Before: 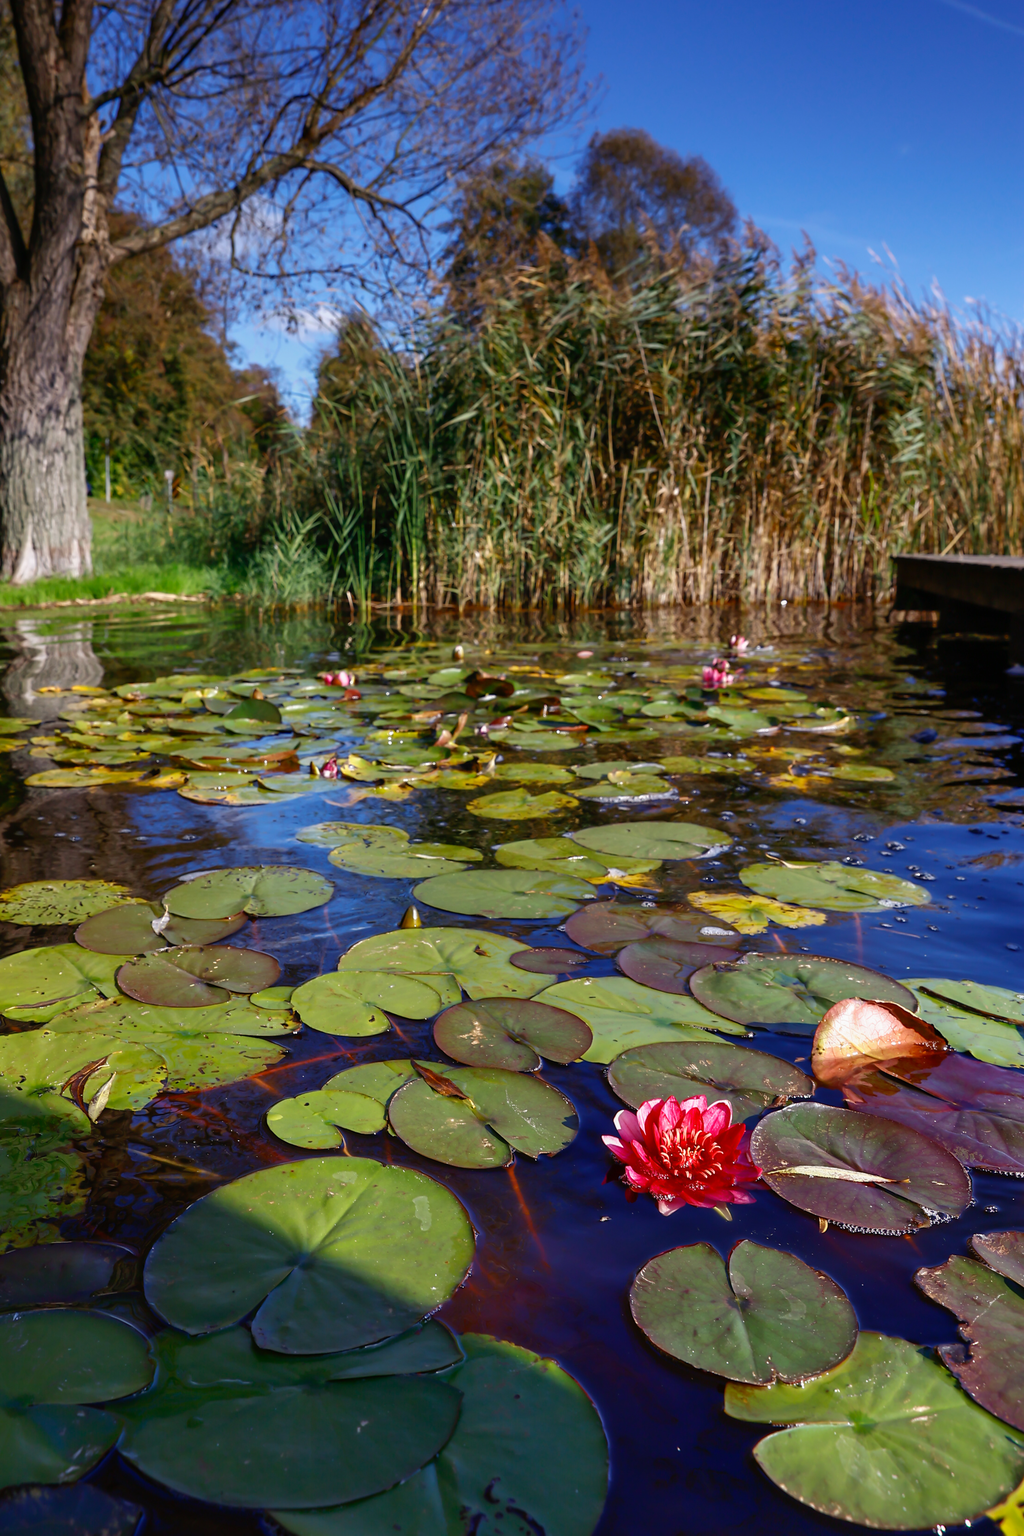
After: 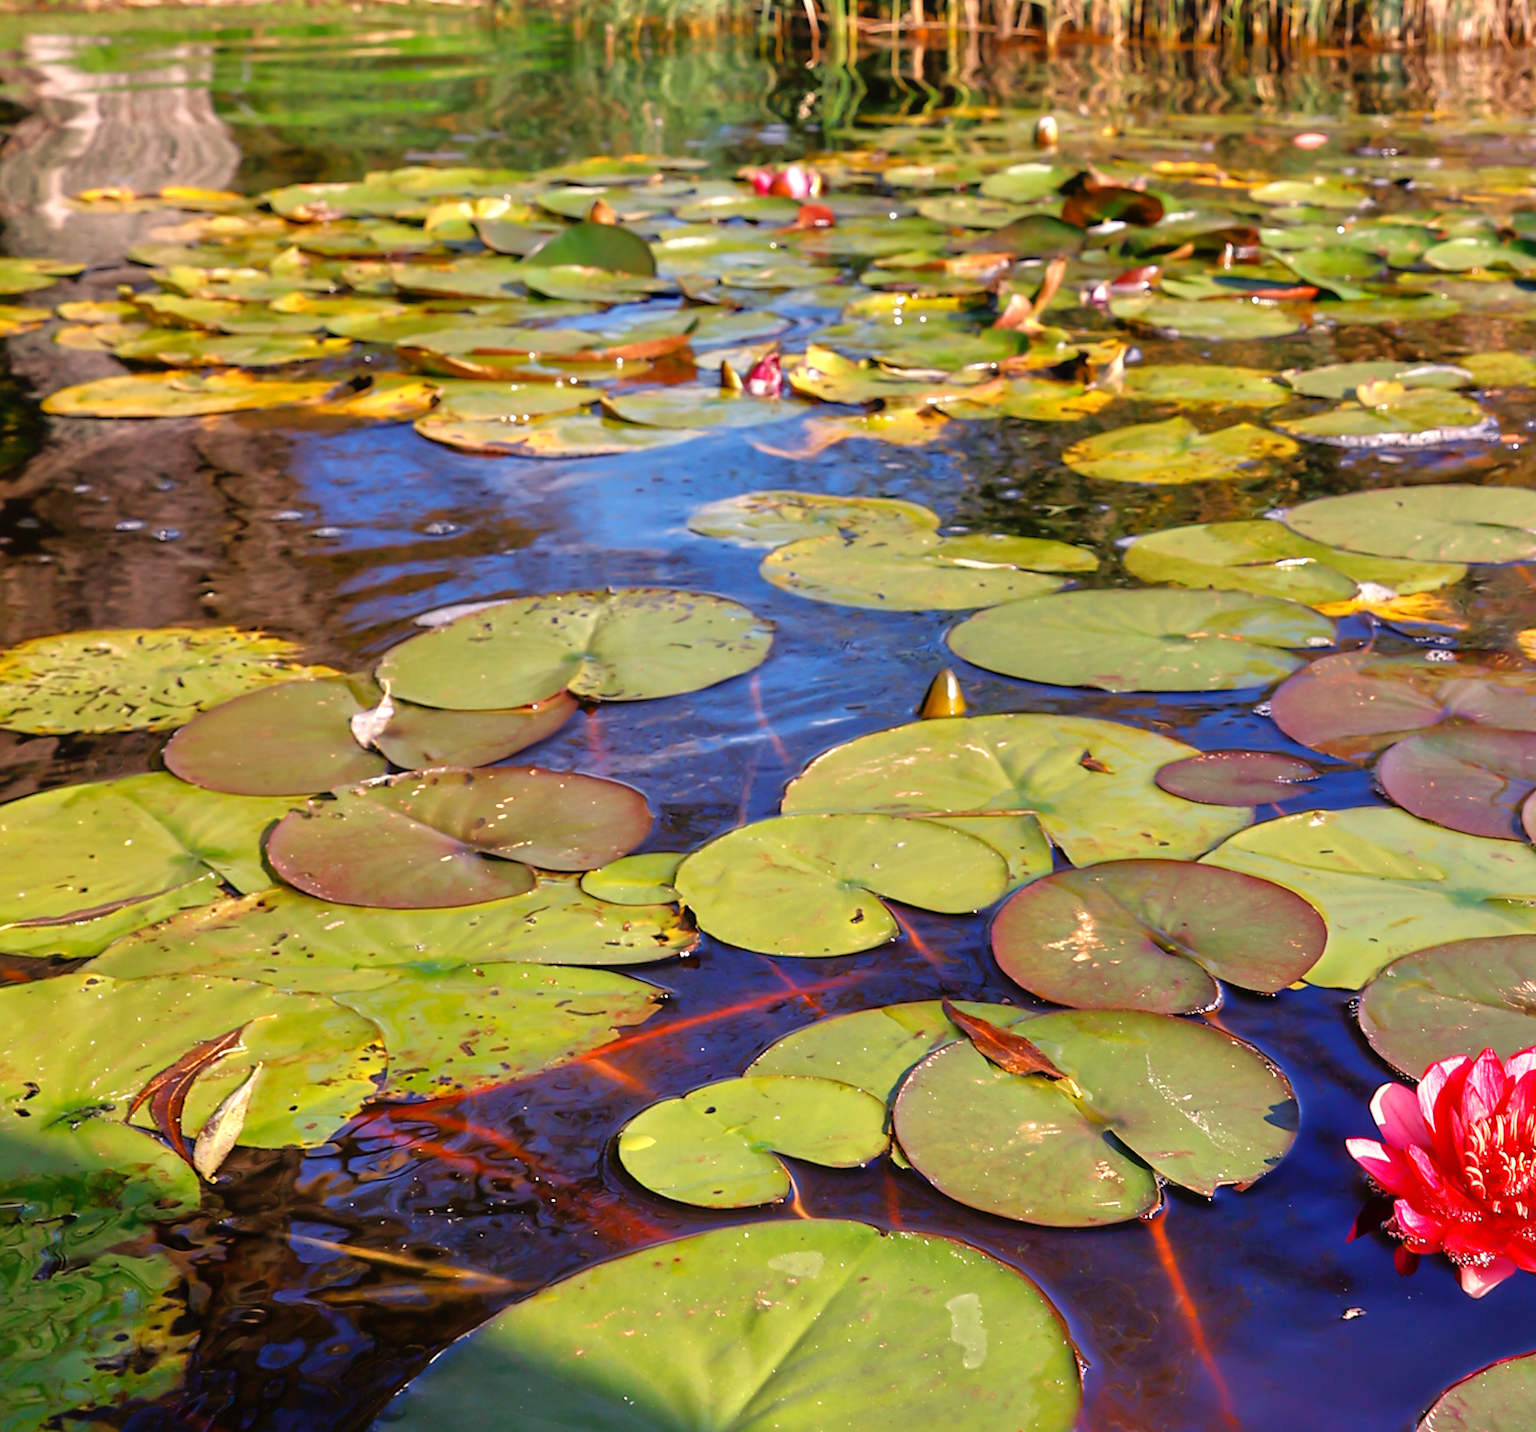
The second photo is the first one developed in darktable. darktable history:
rotate and perspective: rotation -0.013°, lens shift (vertical) -0.027, lens shift (horizontal) 0.178, crop left 0.016, crop right 0.989, crop top 0.082, crop bottom 0.918
crop: top 36.498%, right 27.964%, bottom 14.995%
white balance: red 1.127, blue 0.943
tone equalizer: -7 EV 0.15 EV, -6 EV 0.6 EV, -5 EV 1.15 EV, -4 EV 1.33 EV, -3 EV 1.15 EV, -2 EV 0.6 EV, -1 EV 0.15 EV, mask exposure compensation -0.5 EV
